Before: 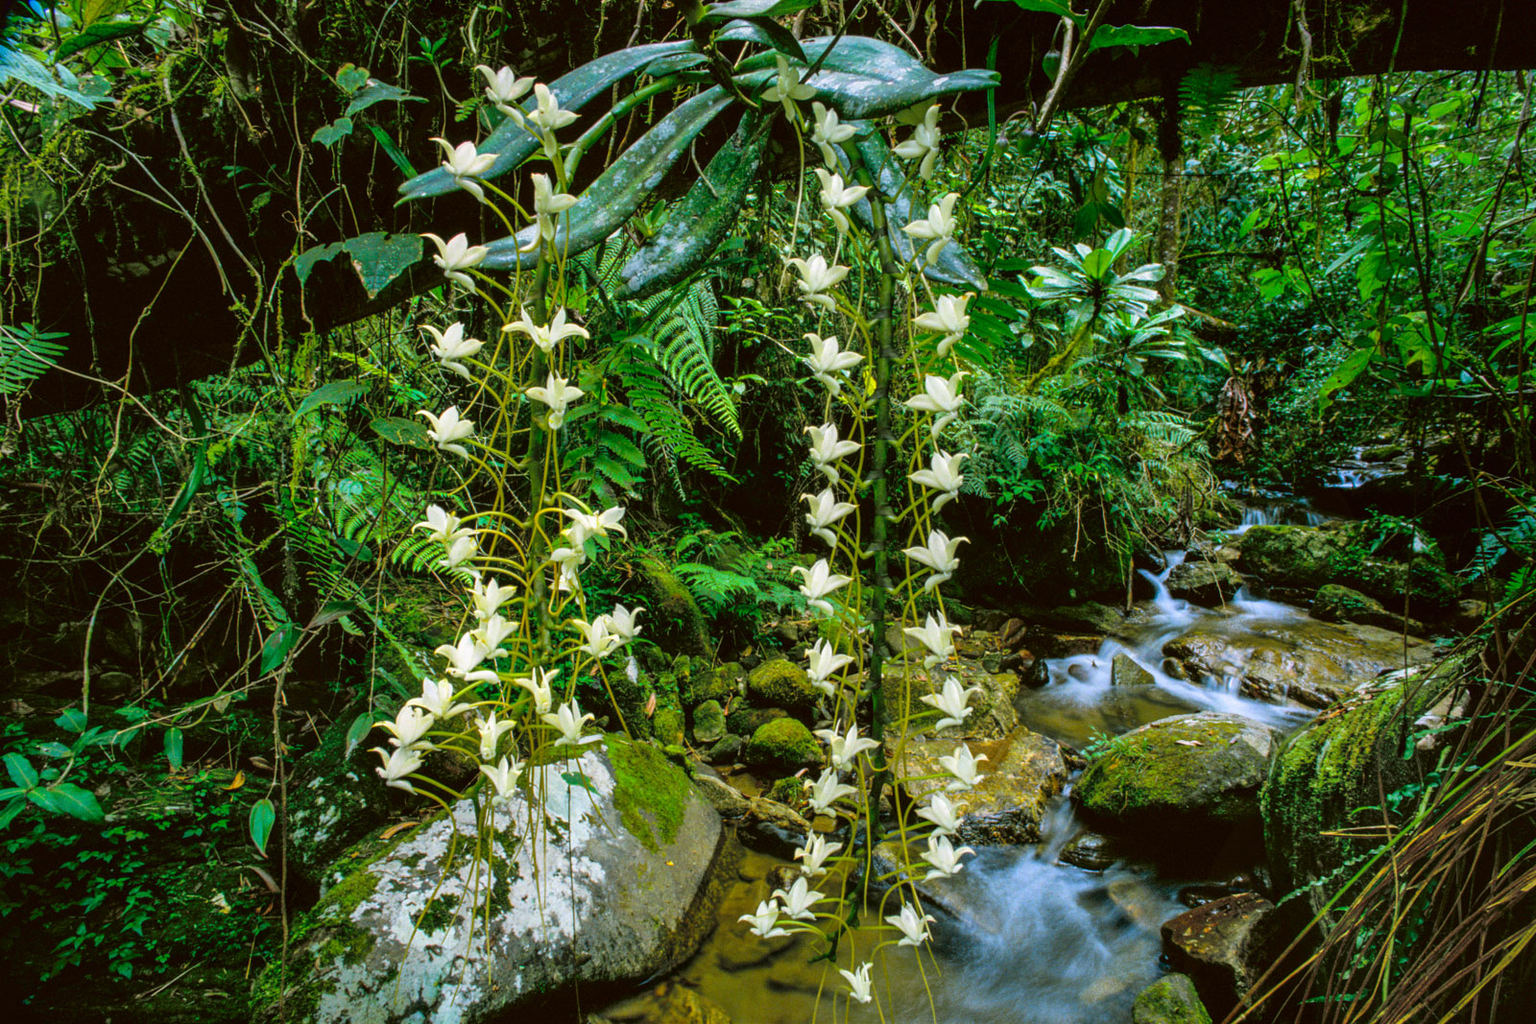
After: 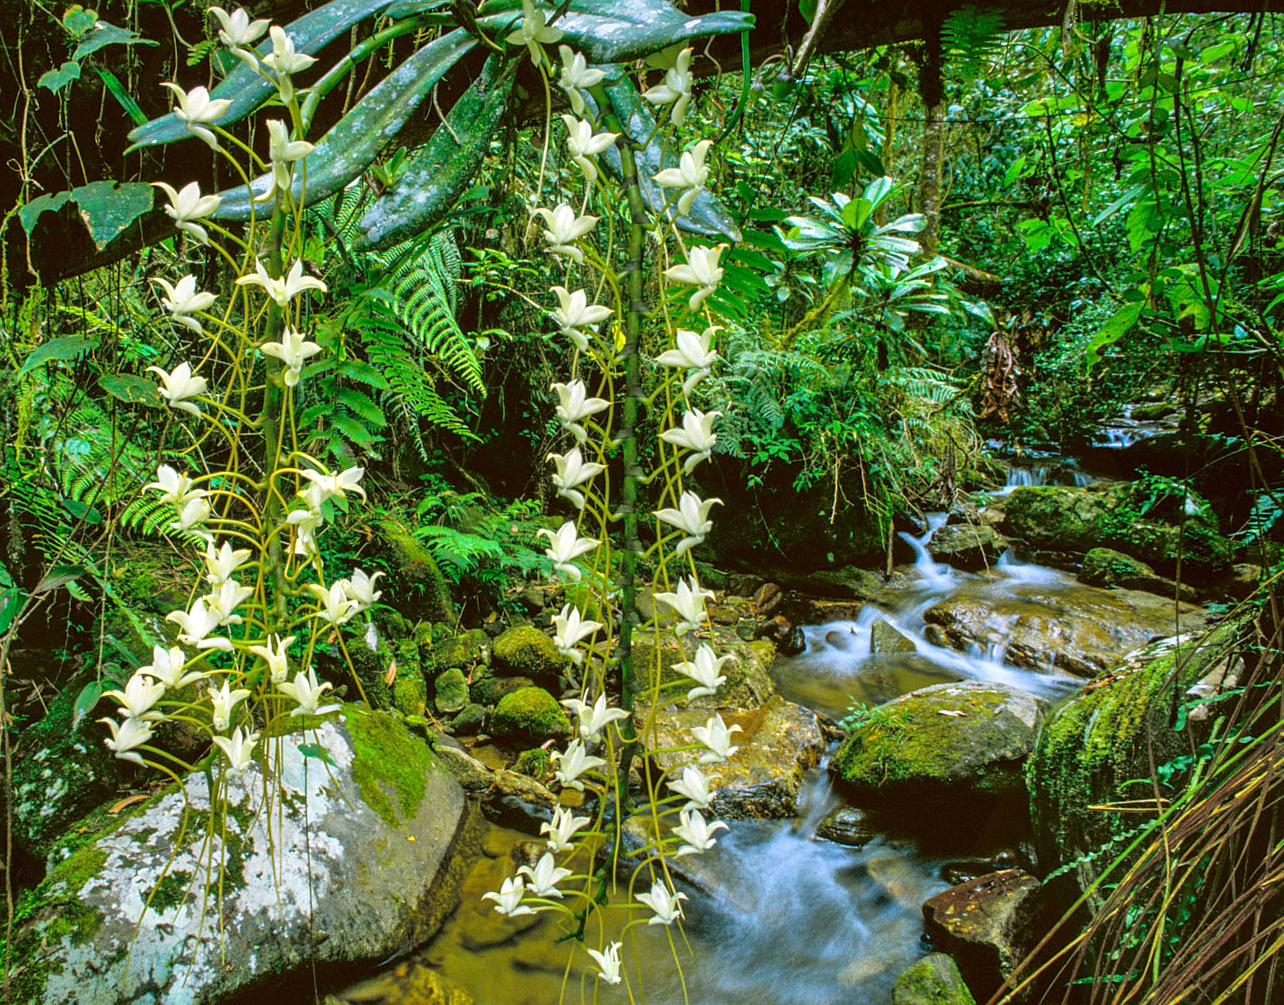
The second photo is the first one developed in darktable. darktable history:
crop and rotate: left 17.959%, top 5.771%, right 1.742%
tone equalizer: -8 EV 1 EV, -7 EV 1 EV, -6 EV 1 EV, -5 EV 1 EV, -4 EV 1 EV, -3 EV 0.75 EV, -2 EV 0.5 EV, -1 EV 0.25 EV
sharpen: radius 1.272, amount 0.305, threshold 0
